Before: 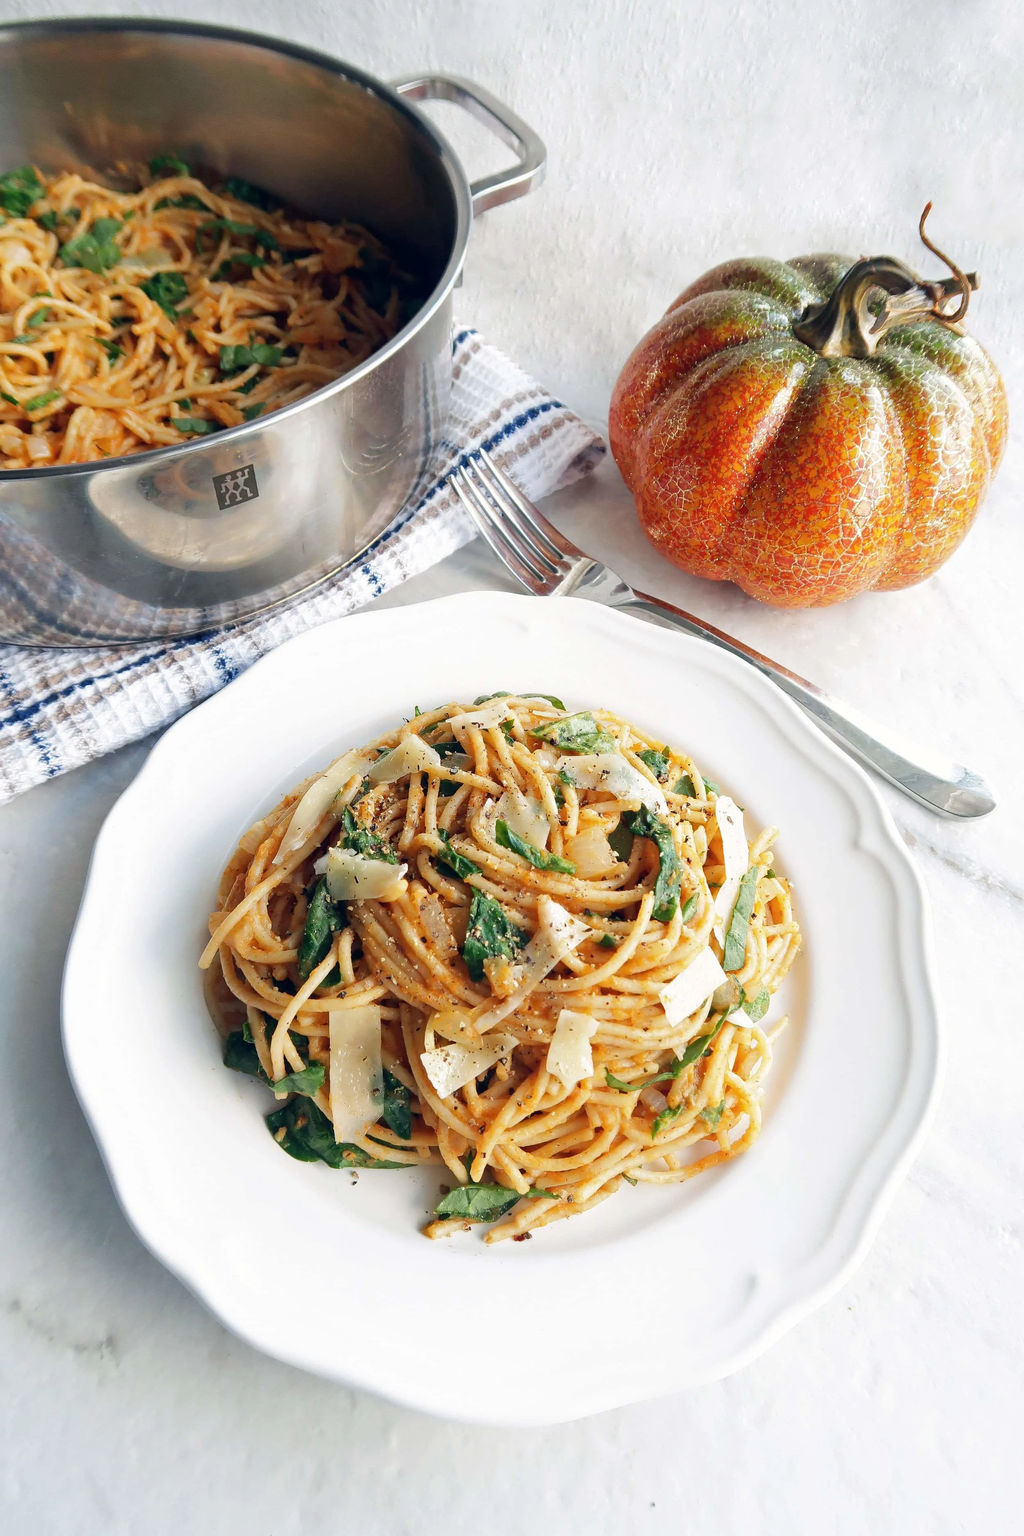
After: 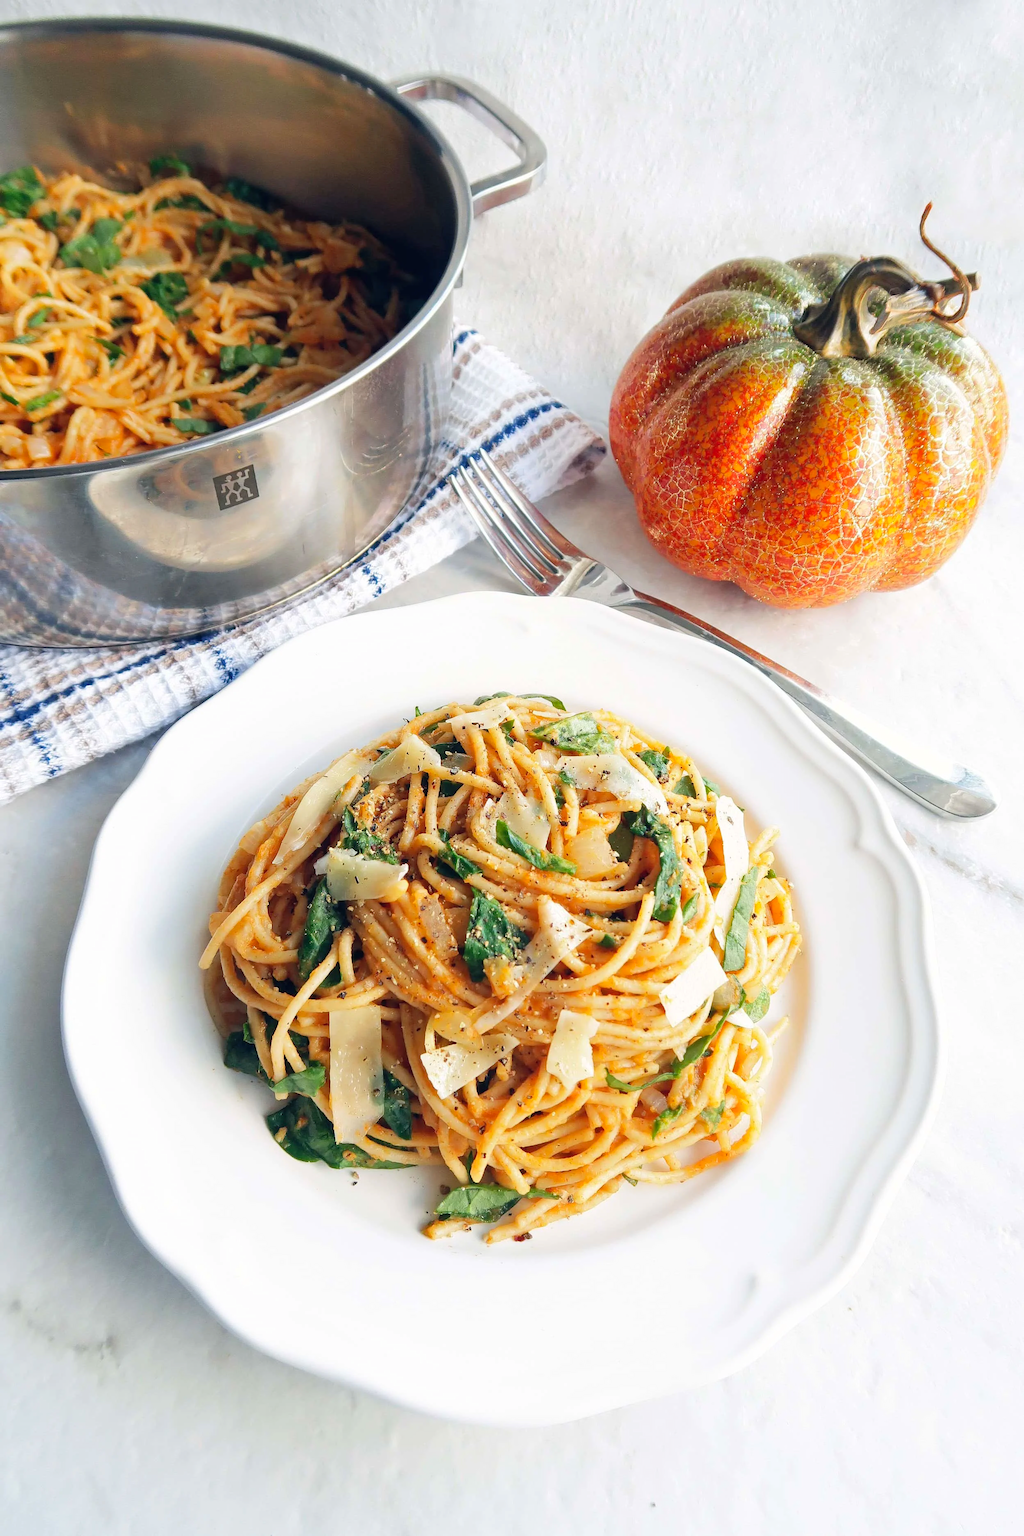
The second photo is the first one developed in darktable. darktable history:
contrast brightness saturation: contrast 0.072, brightness 0.083, saturation 0.184
